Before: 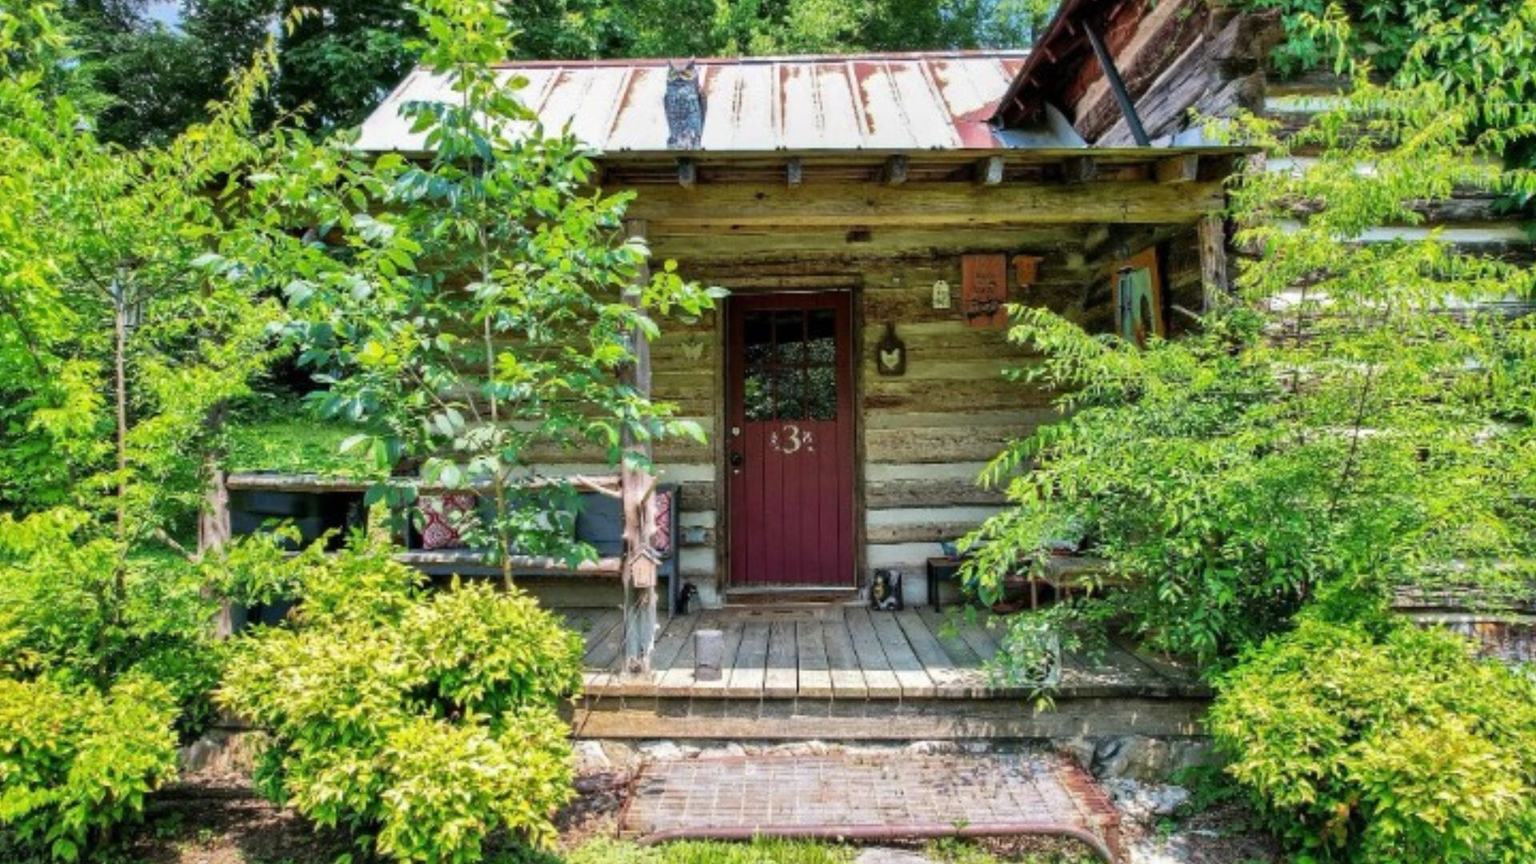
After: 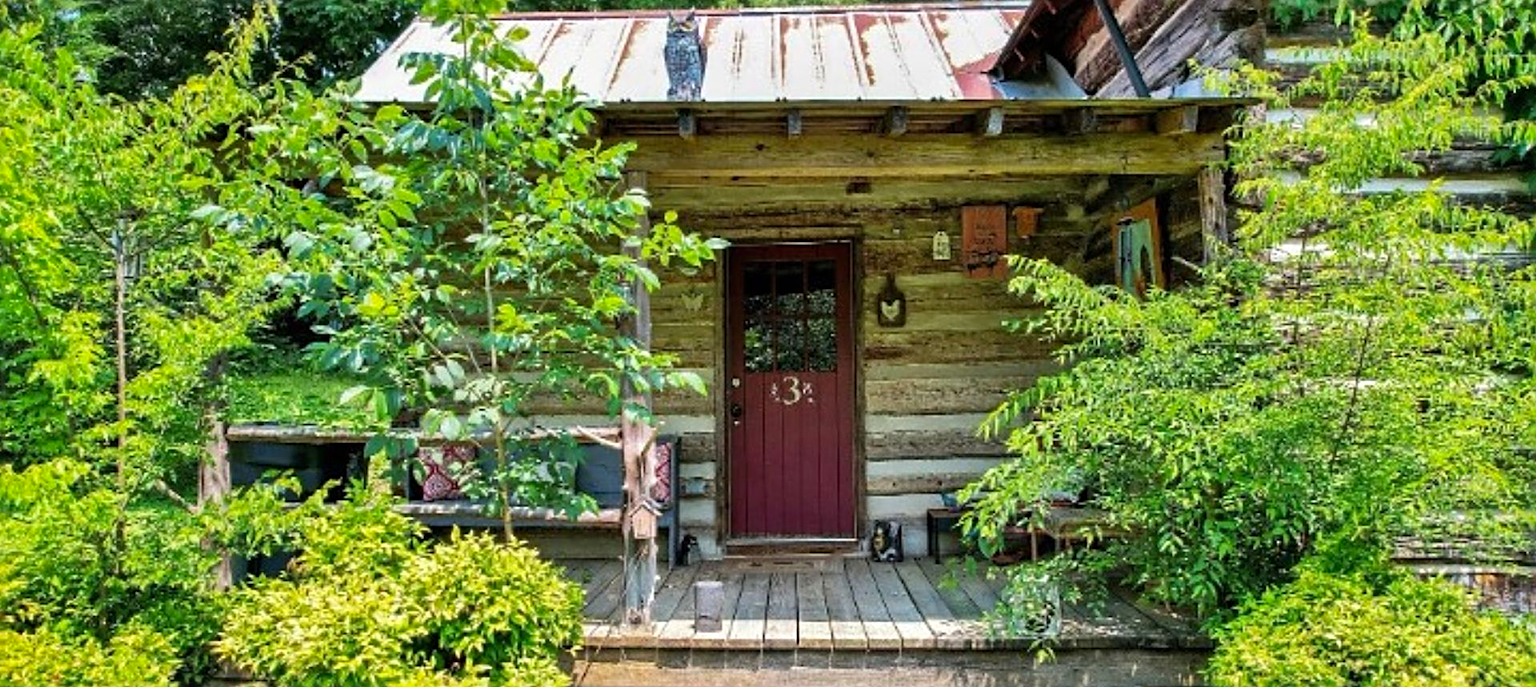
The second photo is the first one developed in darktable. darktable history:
tone equalizer: on, module defaults
crop and rotate: top 5.656%, bottom 14.795%
sharpen: radius 2.546, amount 0.633
color balance rgb: perceptual saturation grading › global saturation 0.253%, global vibrance 20%
